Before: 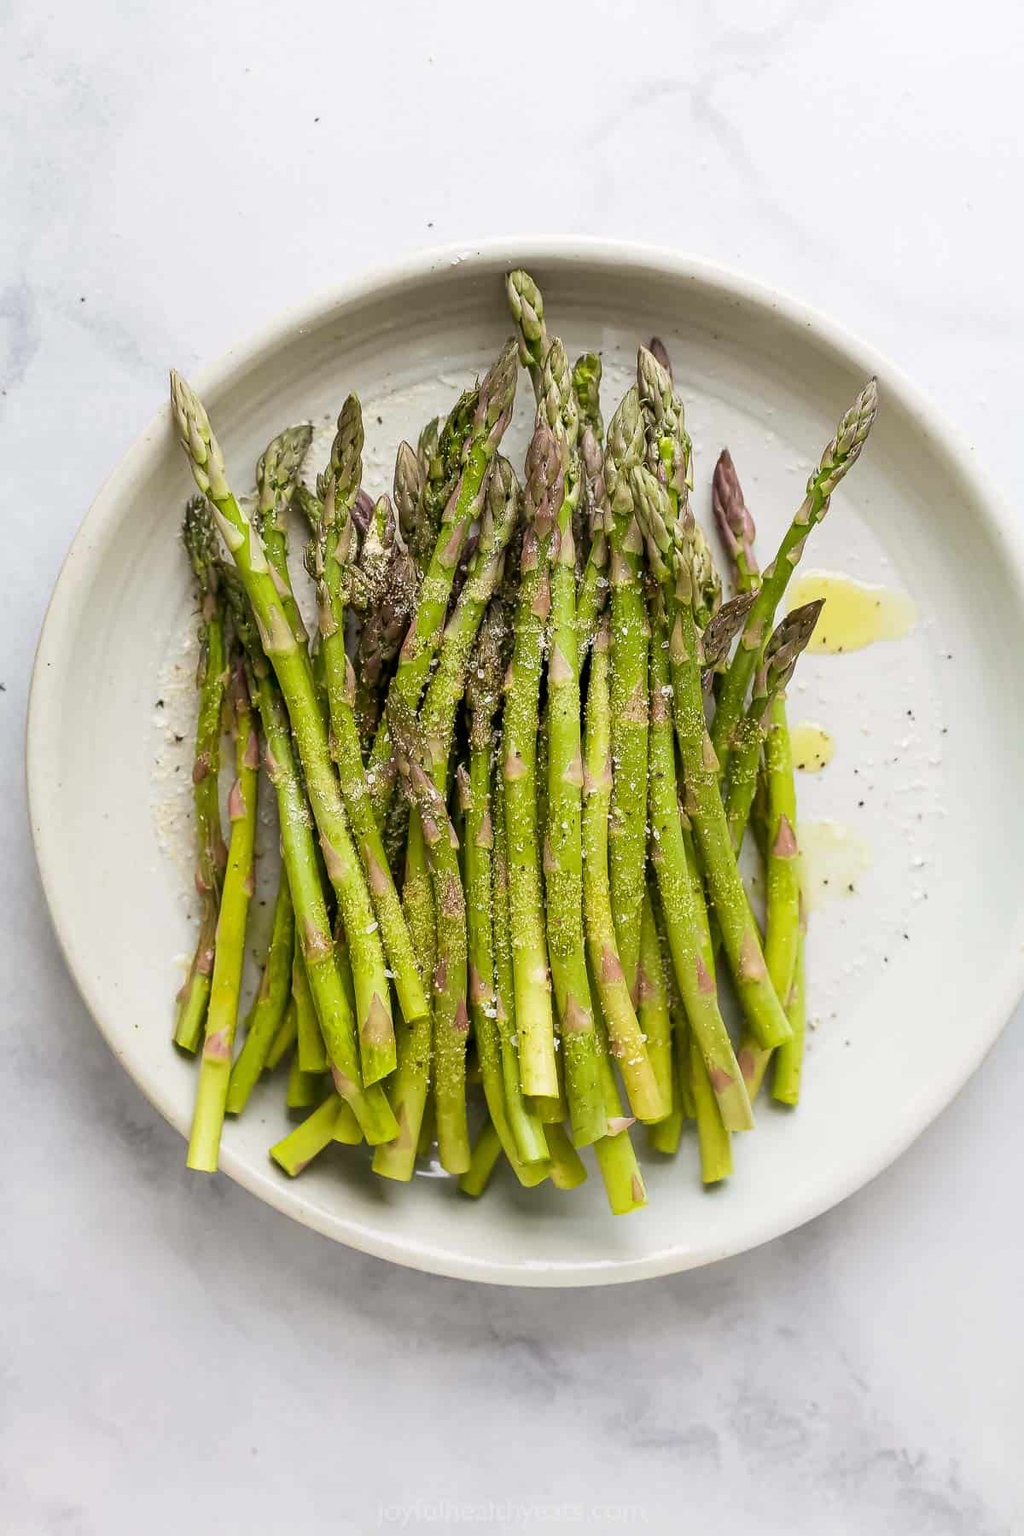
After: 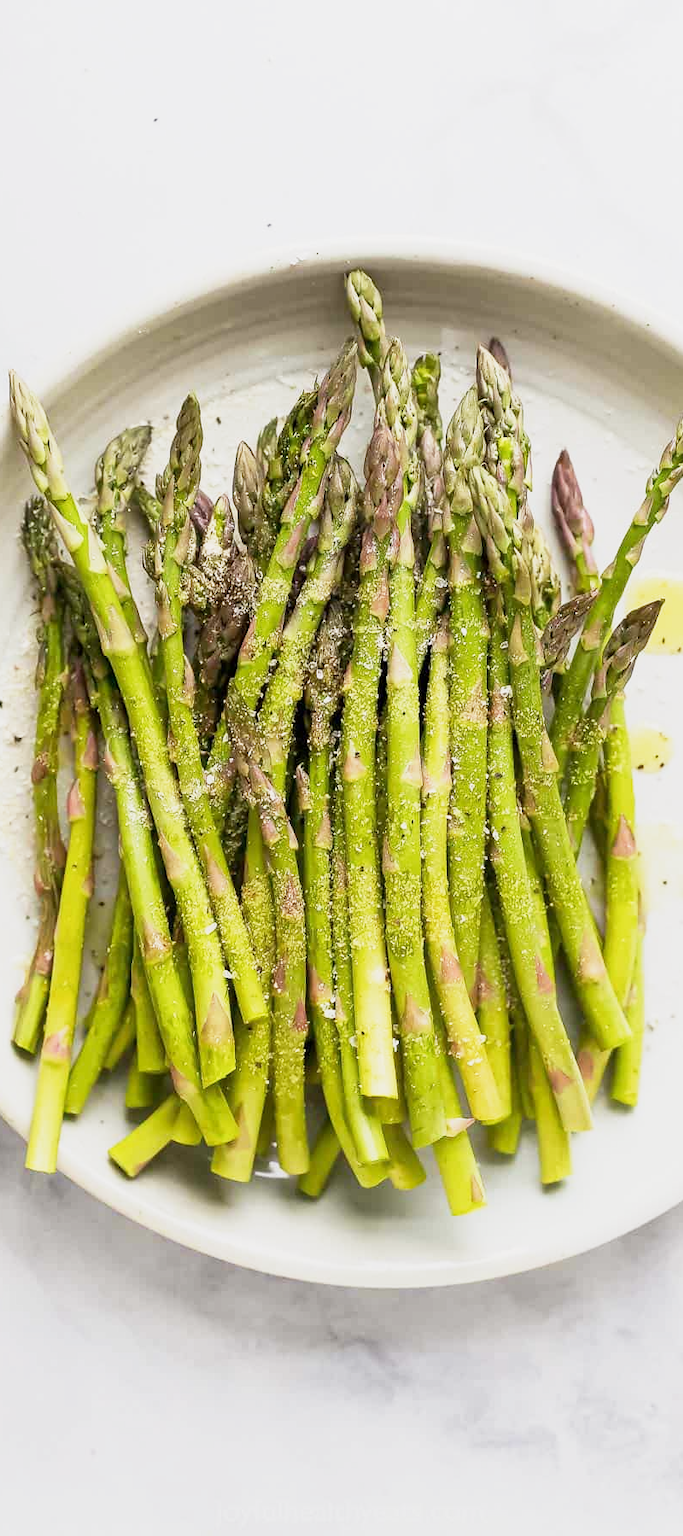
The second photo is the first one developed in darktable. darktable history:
exposure: exposure 0.078 EV, compensate highlight preservation false
base curve: curves: ch0 [(0, 0) (0.088, 0.125) (0.176, 0.251) (0.354, 0.501) (0.613, 0.749) (1, 0.877)], preserve colors none
crop and rotate: left 15.754%, right 17.579%
